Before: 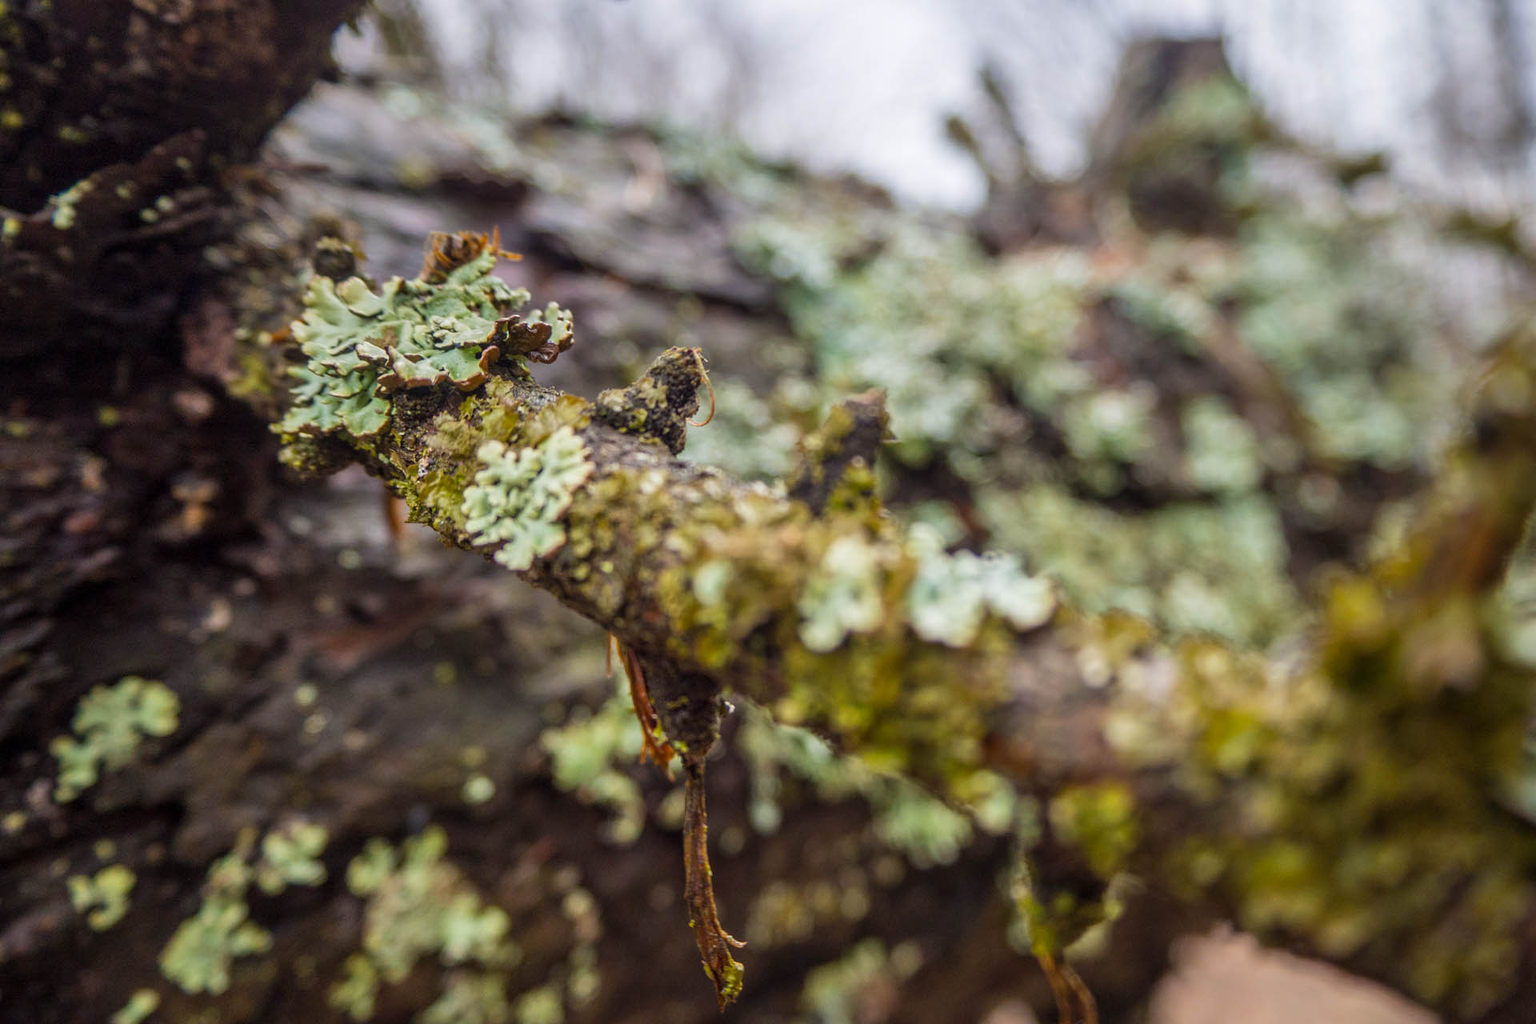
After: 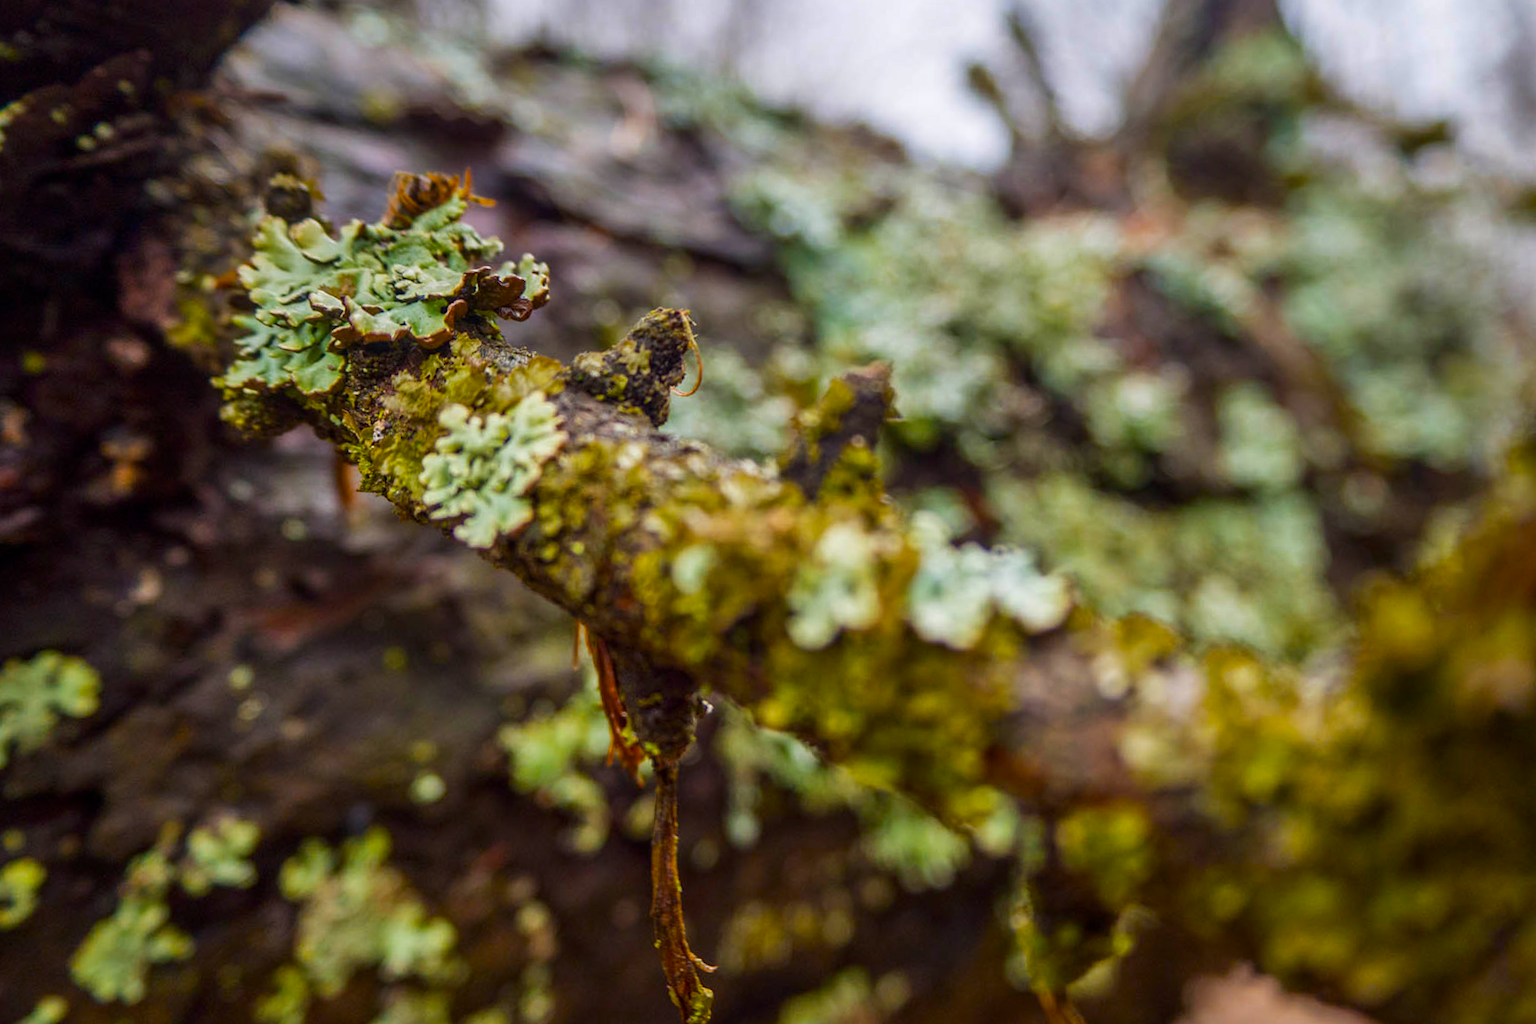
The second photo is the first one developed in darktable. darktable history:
color balance rgb: perceptual saturation grading › global saturation 30%, global vibrance 20%
crop and rotate: angle -1.96°, left 3.097%, top 4.154%, right 1.586%, bottom 0.529%
contrast brightness saturation: brightness -0.09
